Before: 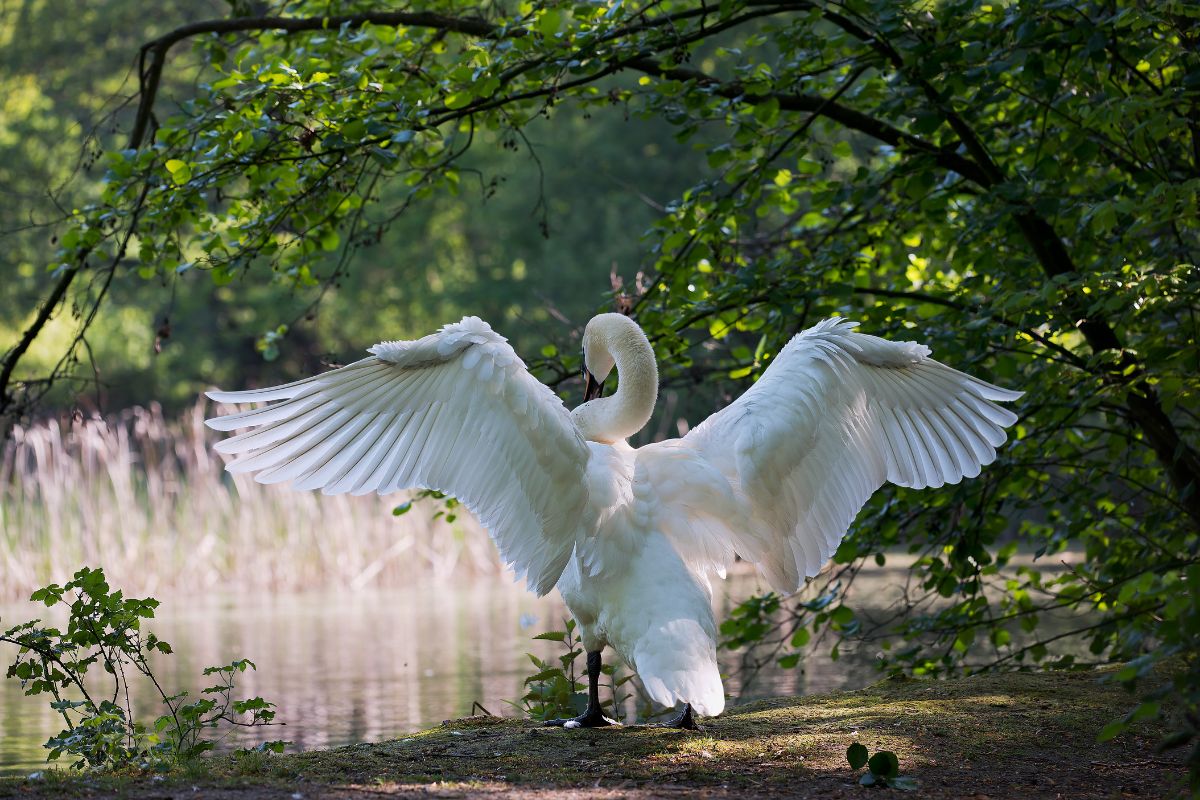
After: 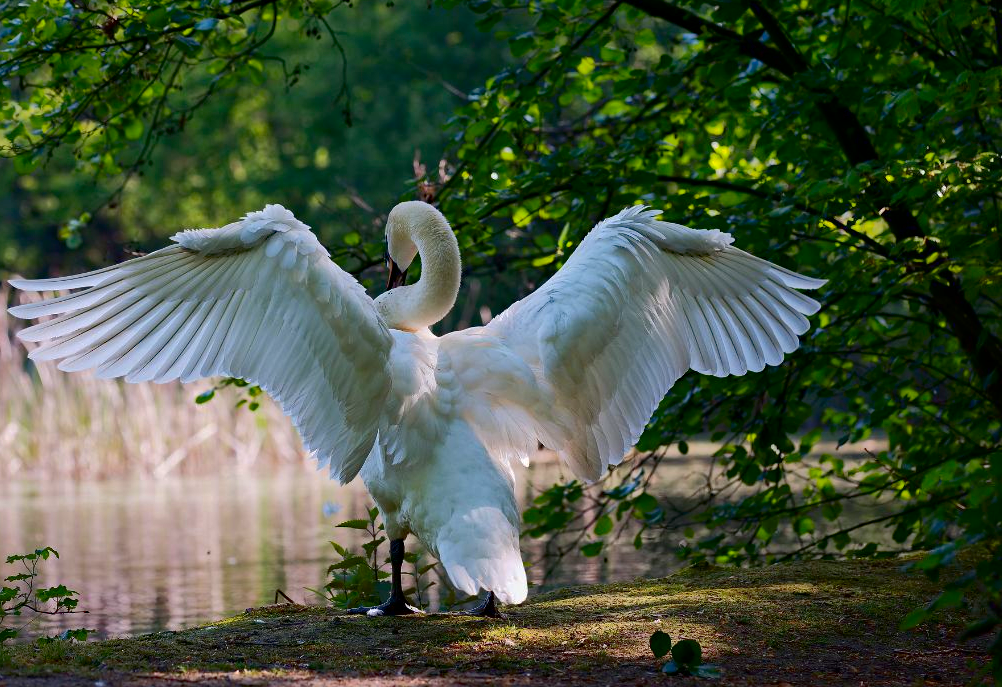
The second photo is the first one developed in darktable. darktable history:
shadows and highlights: highlights -60.06
contrast brightness saturation: contrast 0.191, brightness -0.105, saturation 0.212
crop: left 16.473%, top 14.075%
haze removal: adaptive false
